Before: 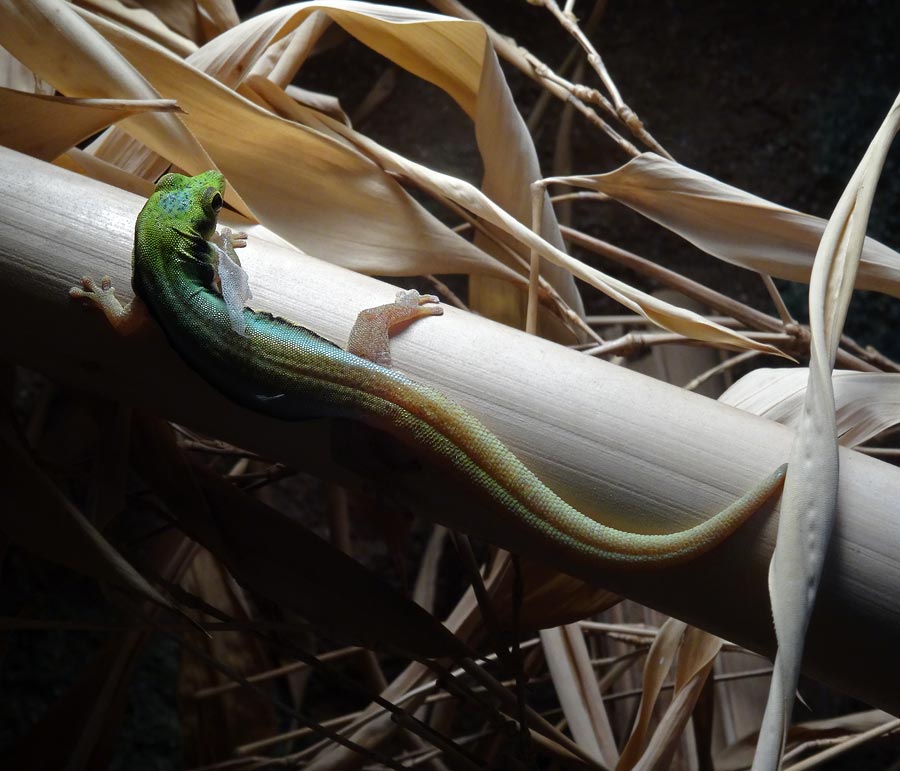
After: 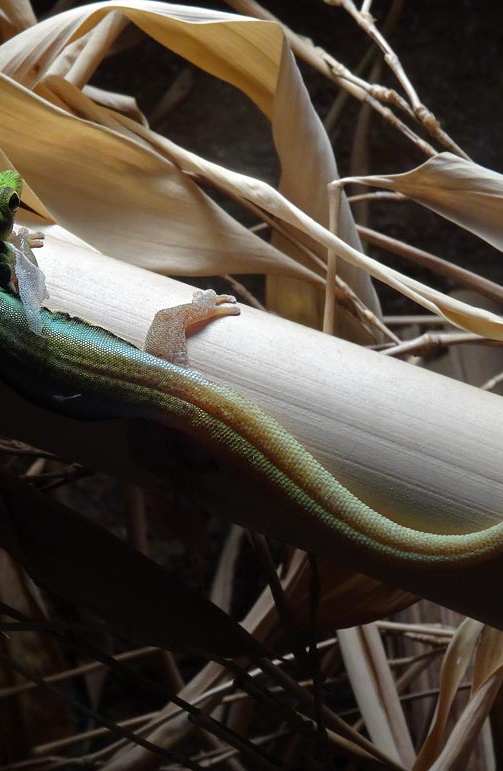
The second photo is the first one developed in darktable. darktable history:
crop and rotate: left 22.585%, right 21.459%
